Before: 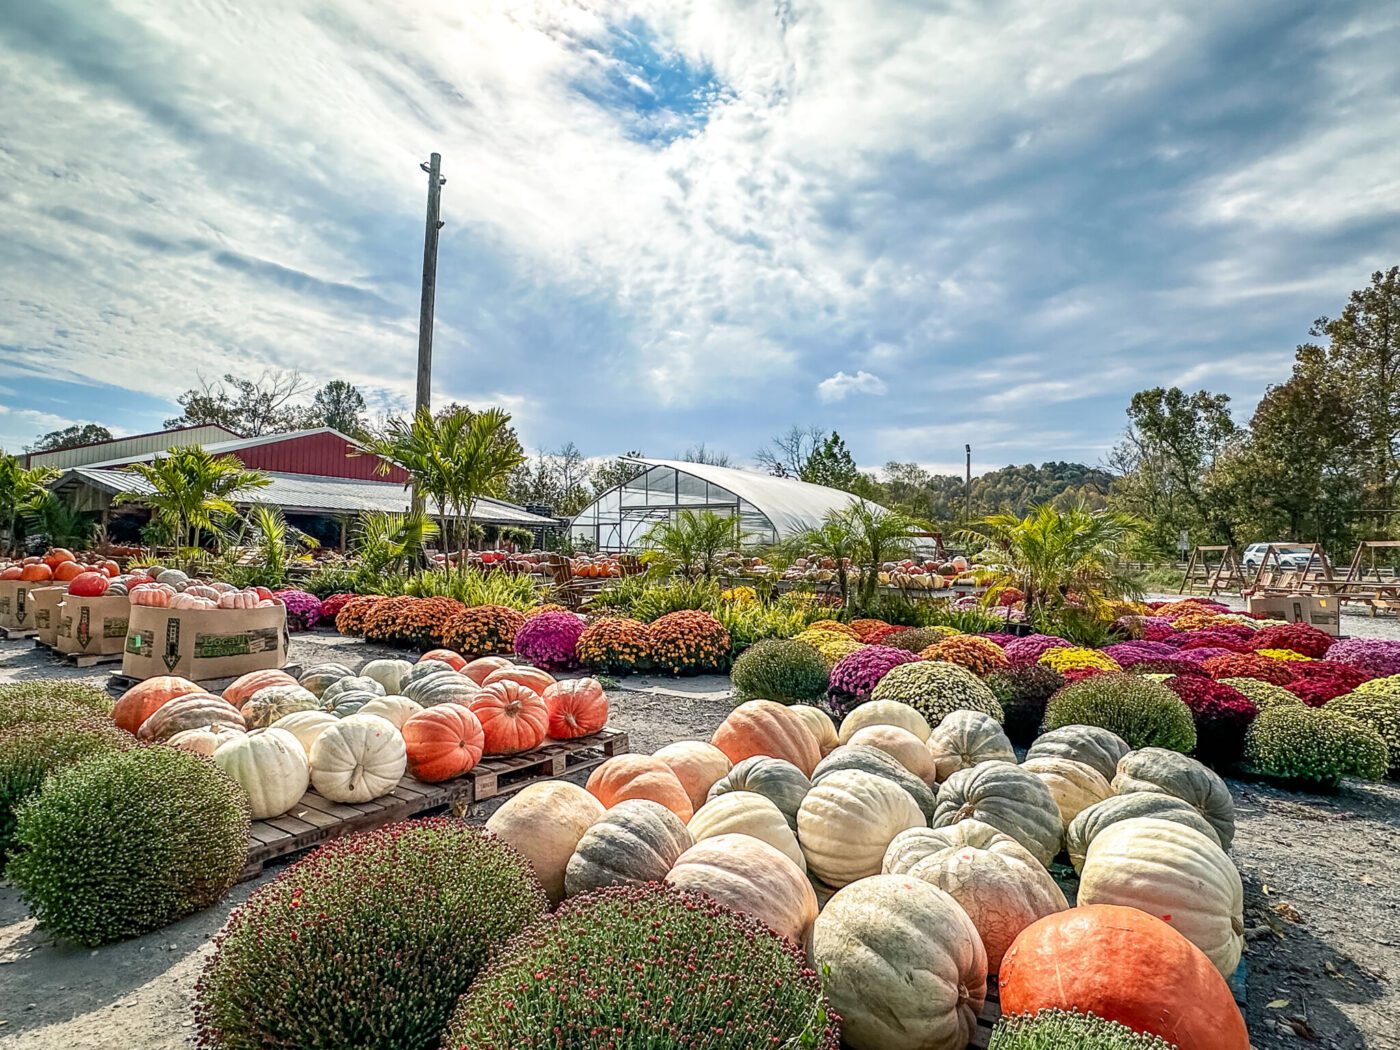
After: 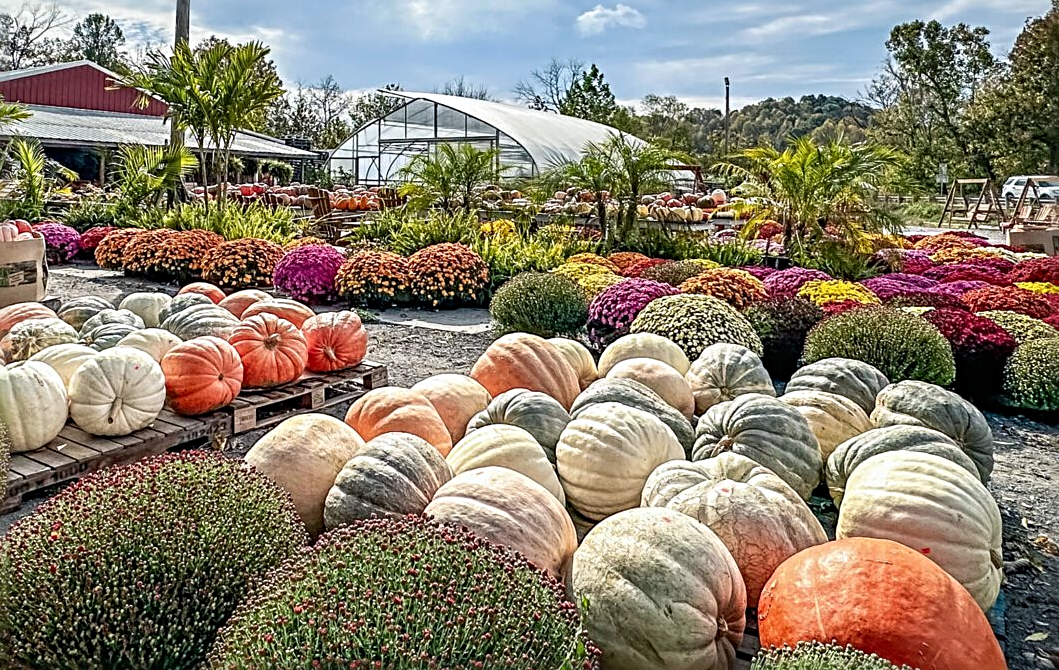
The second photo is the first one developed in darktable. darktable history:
crop and rotate: left 17.299%, top 35.115%, right 7.015%, bottom 1.024%
white balance: red 0.988, blue 1.017
sharpen: radius 4
